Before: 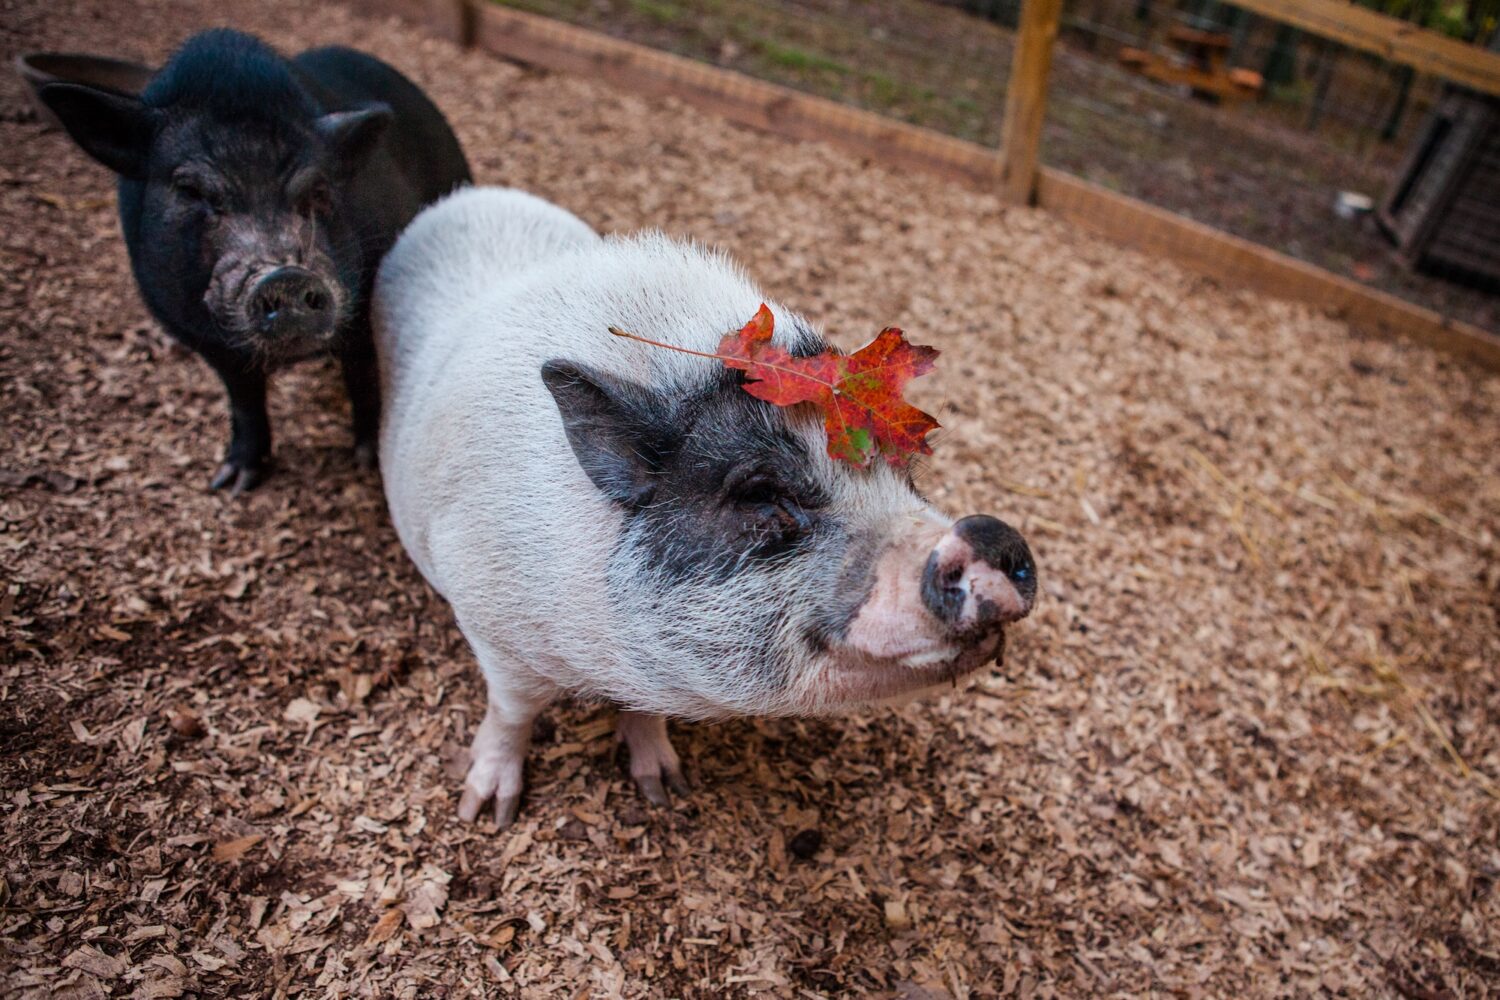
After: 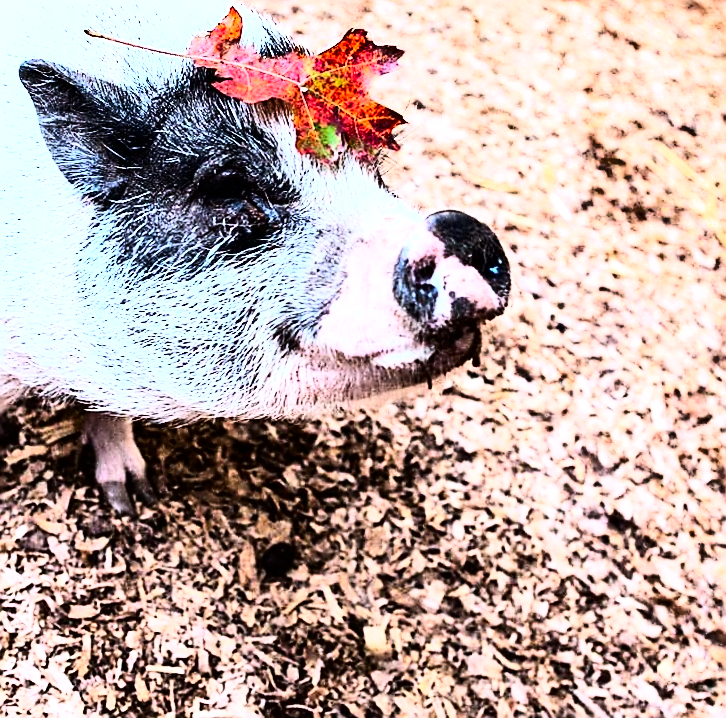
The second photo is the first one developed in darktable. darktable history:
exposure: exposure 0.6 EV, compensate highlight preservation false
sharpen: radius 1.4, amount 1.25, threshold 0.7
rotate and perspective: rotation 0.128°, lens shift (vertical) -0.181, lens shift (horizontal) -0.044, shear 0.001, automatic cropping off
rgb curve: curves: ch0 [(0, 0) (0.21, 0.15) (0.24, 0.21) (0.5, 0.75) (0.75, 0.96) (0.89, 0.99) (1, 1)]; ch1 [(0, 0.02) (0.21, 0.13) (0.25, 0.2) (0.5, 0.67) (0.75, 0.9) (0.89, 0.97) (1, 1)]; ch2 [(0, 0.02) (0.21, 0.13) (0.25, 0.2) (0.5, 0.67) (0.75, 0.9) (0.89, 0.97) (1, 1)], compensate middle gray true
shadows and highlights: shadows 12, white point adjustment 1.2, soften with gaussian
contrast brightness saturation: contrast 0.22
white balance: red 0.924, blue 1.095
crop: left 35.432%, top 26.233%, right 20.145%, bottom 3.432%
